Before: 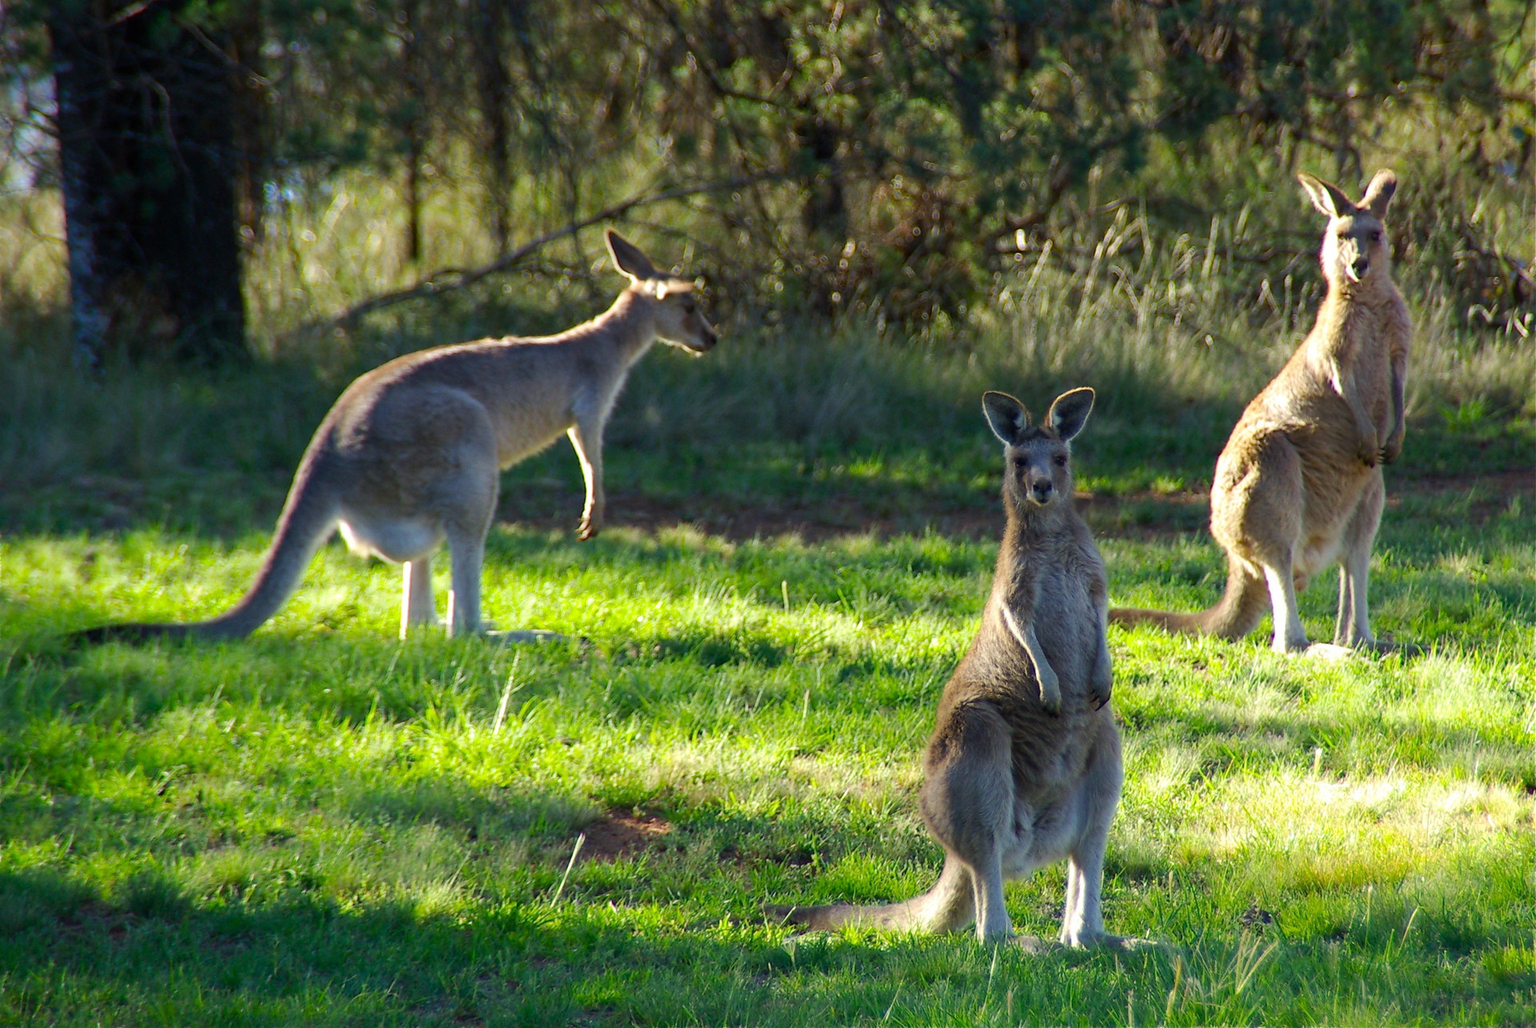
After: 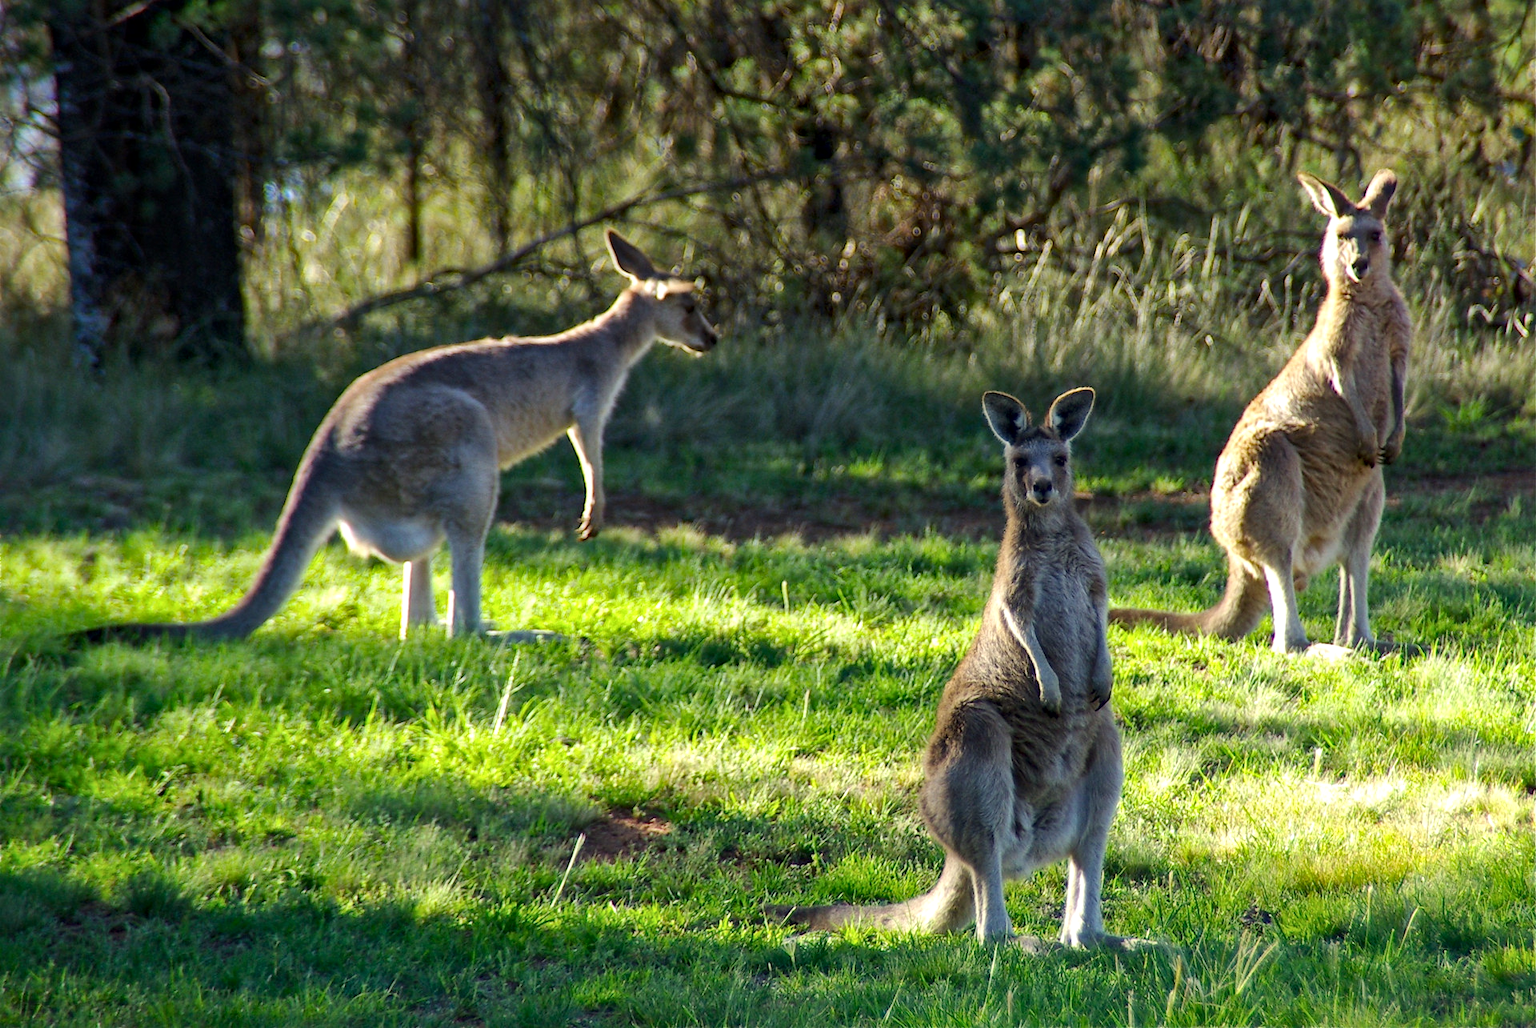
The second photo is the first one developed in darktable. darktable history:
tone equalizer: on, module defaults
local contrast: mode bilateral grid, contrast 21, coarseness 20, detail 150%, midtone range 0.2
